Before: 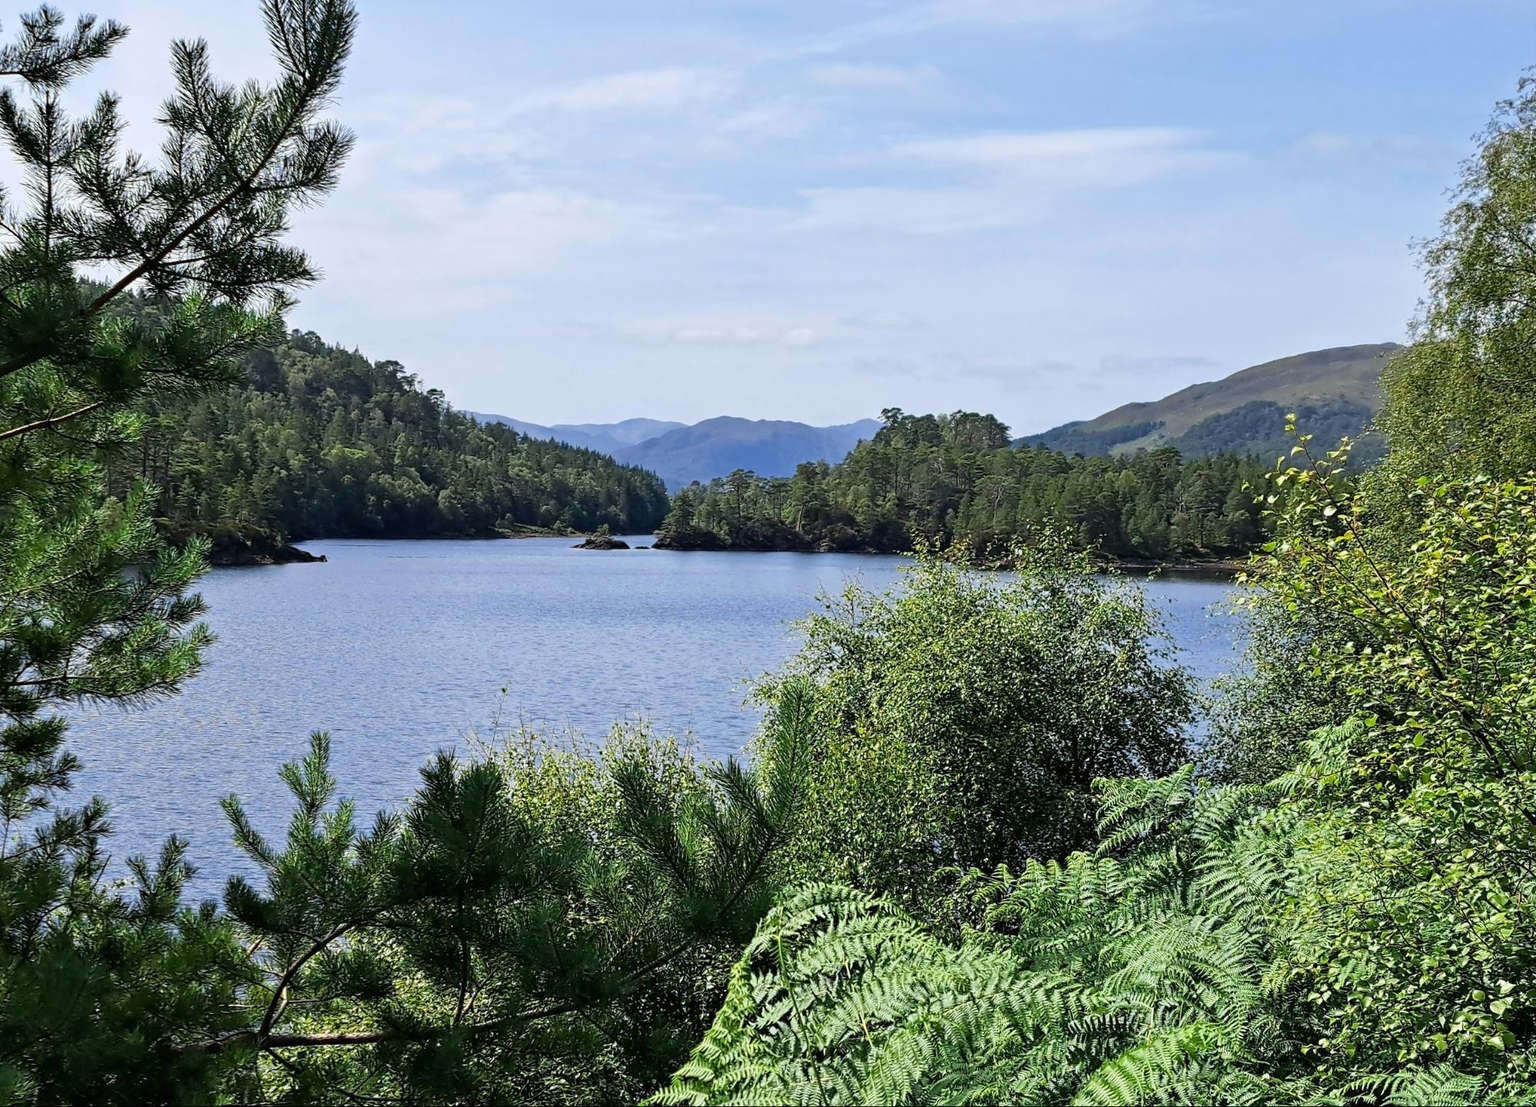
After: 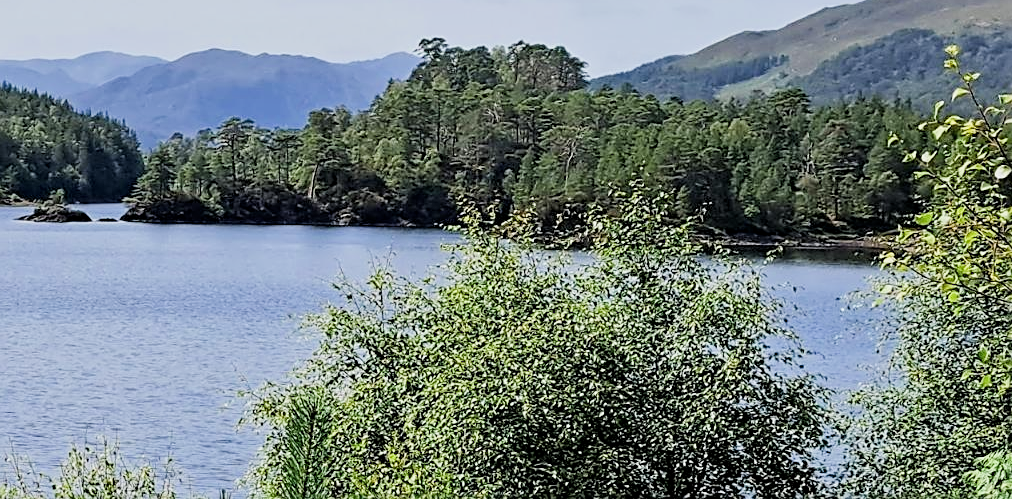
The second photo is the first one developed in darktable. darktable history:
filmic rgb: black relative exposure -7.65 EV, white relative exposure 4.56 EV, hardness 3.61
sharpen: on, module defaults
crop: left 36.427%, top 34.237%, right 12.924%, bottom 31.122%
local contrast: highlights 105%, shadows 97%, detail 119%, midtone range 0.2
exposure: black level correction 0.001, exposure 0.499 EV, compensate highlight preservation false
